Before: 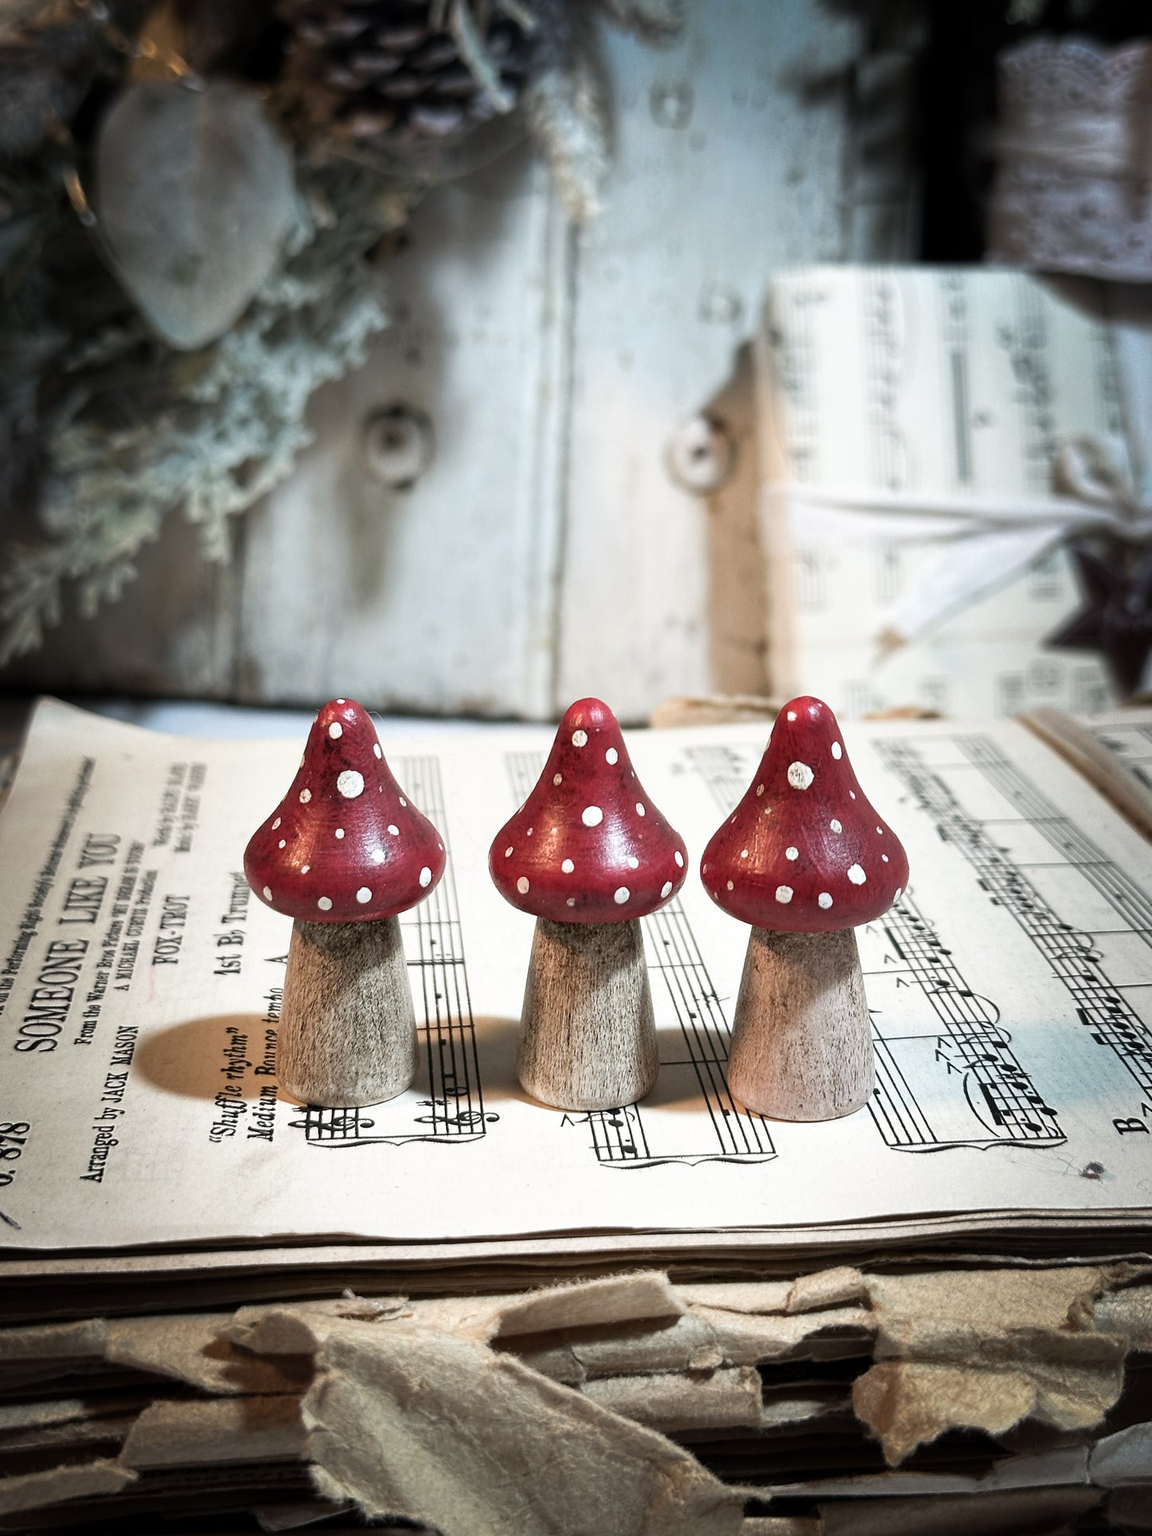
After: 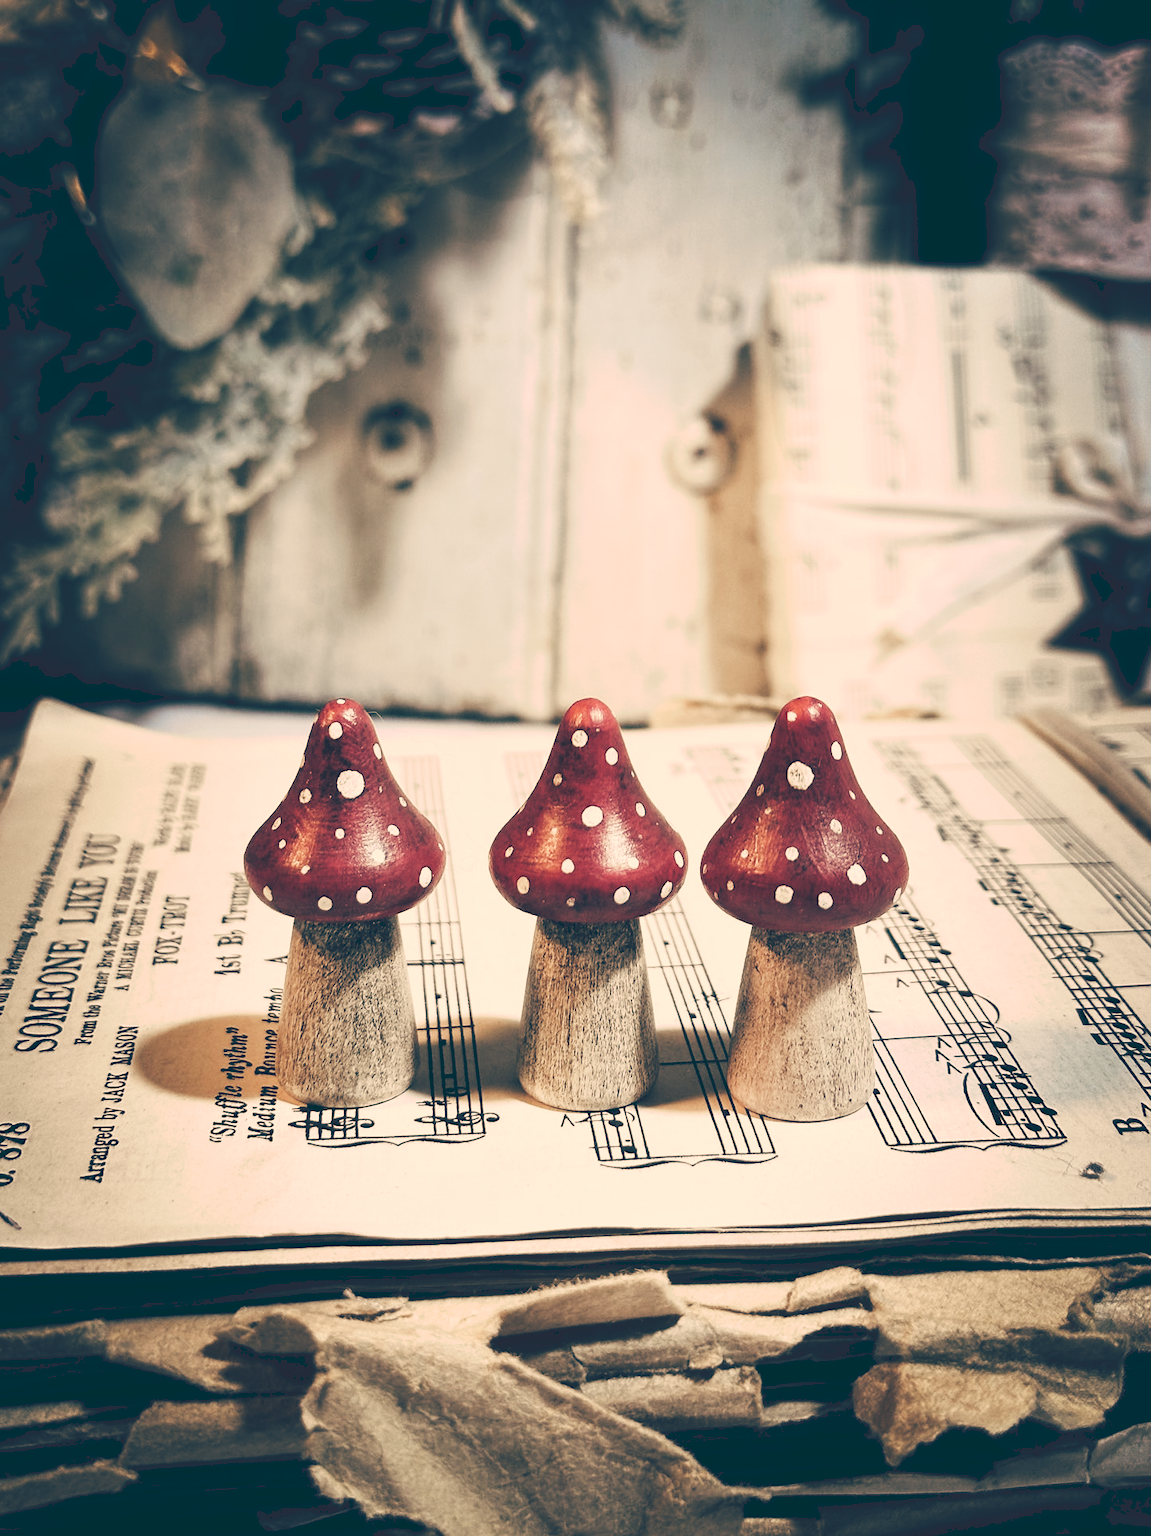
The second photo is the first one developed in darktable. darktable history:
tone curve: curves: ch0 [(0, 0) (0.003, 0.17) (0.011, 0.17) (0.025, 0.17) (0.044, 0.168) (0.069, 0.167) (0.1, 0.173) (0.136, 0.181) (0.177, 0.199) (0.224, 0.226) (0.277, 0.271) (0.335, 0.333) (0.399, 0.419) (0.468, 0.52) (0.543, 0.621) (0.623, 0.716) (0.709, 0.795) (0.801, 0.867) (0.898, 0.914) (1, 1)], preserve colors none
color look up table: target L [100.59, 93.52, 82.09, 75.88, 67.19, 67.2, 59.4, 59.41, 48.71, 34.92, 17.2, 201.79, 87.87, 73.77, 70.24, 54.53, 56.86, 53.41, 52.66, 40.02, 21.16, 7.121, 96.23, 88.41, 73.62, 80.23, 69.24, 71.77, 73.01, 67.11, 79.73, 54.77, 40.34, 45.06, 38.3, 46.28, 31.31, 32.66, 37.14, 9.667, 14.3, 75.24, 71.62, 55.81, 48.68, 53.05, 51.05, 42.21, 29.75], target a [-0.958, 22.66, -21.68, -1.951, 3.753, 4.793, -18.5, -21.74, -6.471, -16.87, -26.42, 0, 20.74, 28.75, 26.86, 19.01, 47.49, 34.68, 39.54, 9.337, 19.09, -18.19, 17.74, 38.97, 11.04, 24.3, 27.24, 36.6, 35.32, 42.67, 36.61, 14.41, 20.08, 49.76, 35.57, 43.72, -4.287, 24.23, 52.02, 0.223, 22.69, -28.45, -10.6, -20.24, -14.83, -18.95, -5.798, 2.262, -15.64], target b [57.52, 29.77, 30.54, 33.07, 46.71, 21.92, 25.89, 20.71, 25.35, 0.611, -12.11, -0.001, 41.1, 25.34, 44.73, 36.02, 42.78, 16.1, 26.69, 14.71, -3.329, -27.56, 30.54, 17.6, 17.21, 15, 14.49, -2.385, 12.86, 12.03, 7.856, 7.957, -14.57, 7.064, -29.71, -6.163, -3.4, -2.037, -31.33, -32.15, -35.5, 5.157, -8.432, -32.35, -22.55, 5.513, -3.223, -34.52, -13.07], num patches 49
